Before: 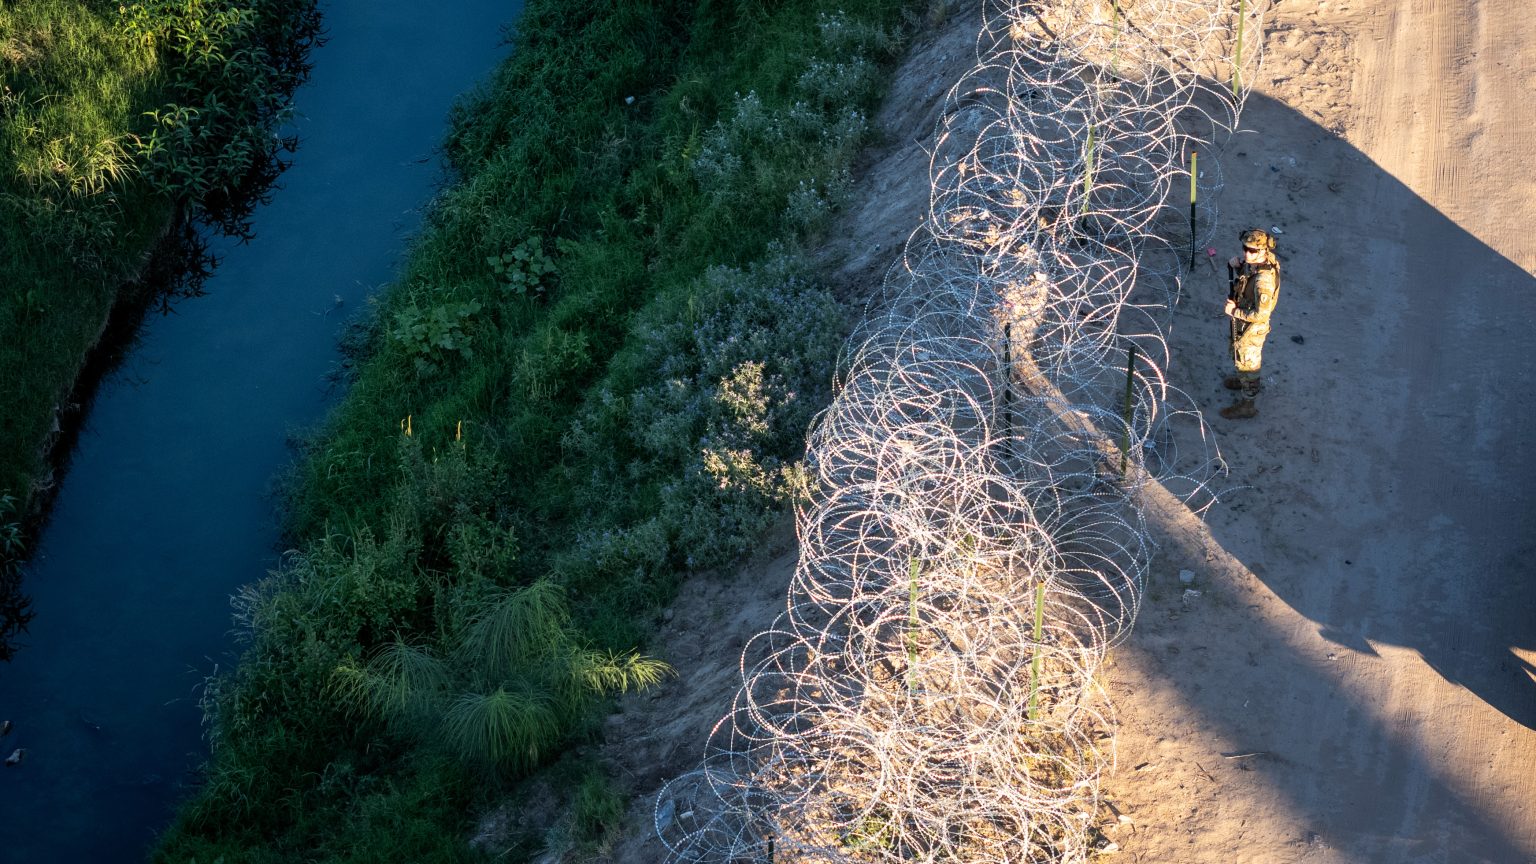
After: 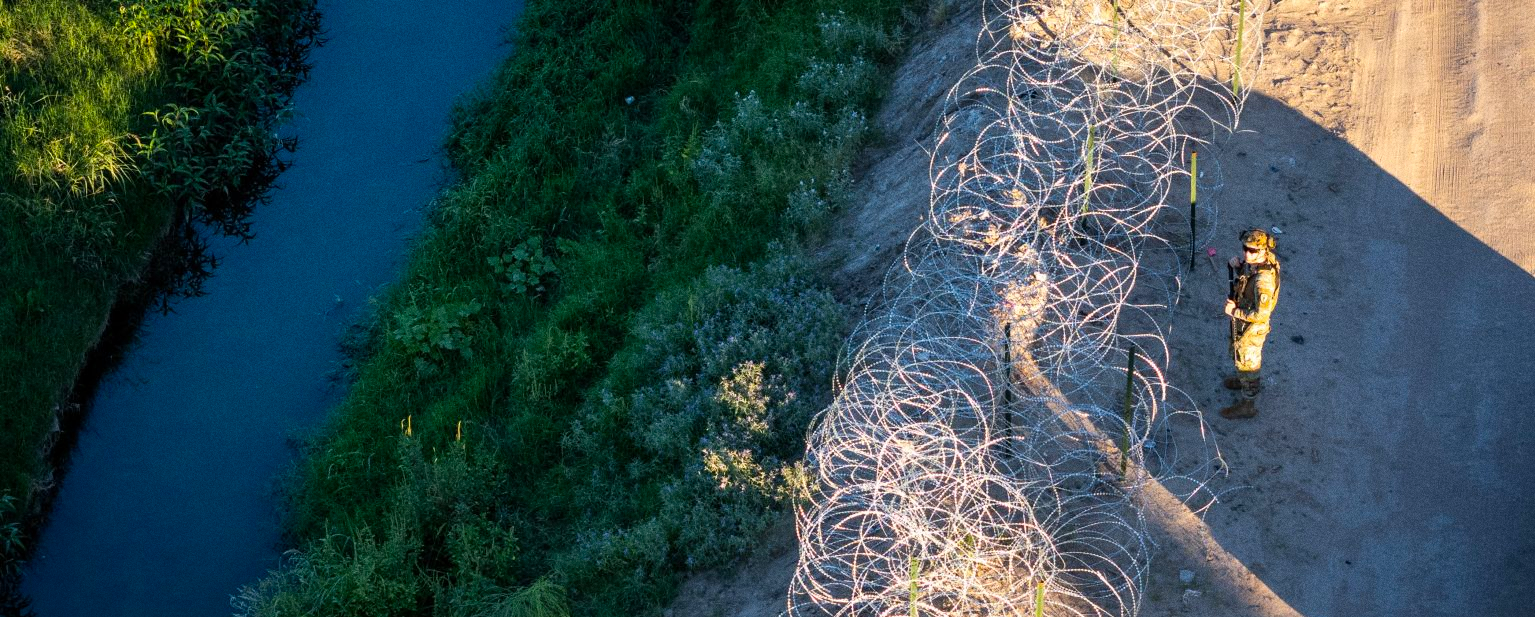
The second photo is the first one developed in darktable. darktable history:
grain: coarseness 8.68 ISO, strength 31.94%
color balance rgb: perceptual saturation grading › global saturation 20%, global vibrance 20%
crop: bottom 28.576%
